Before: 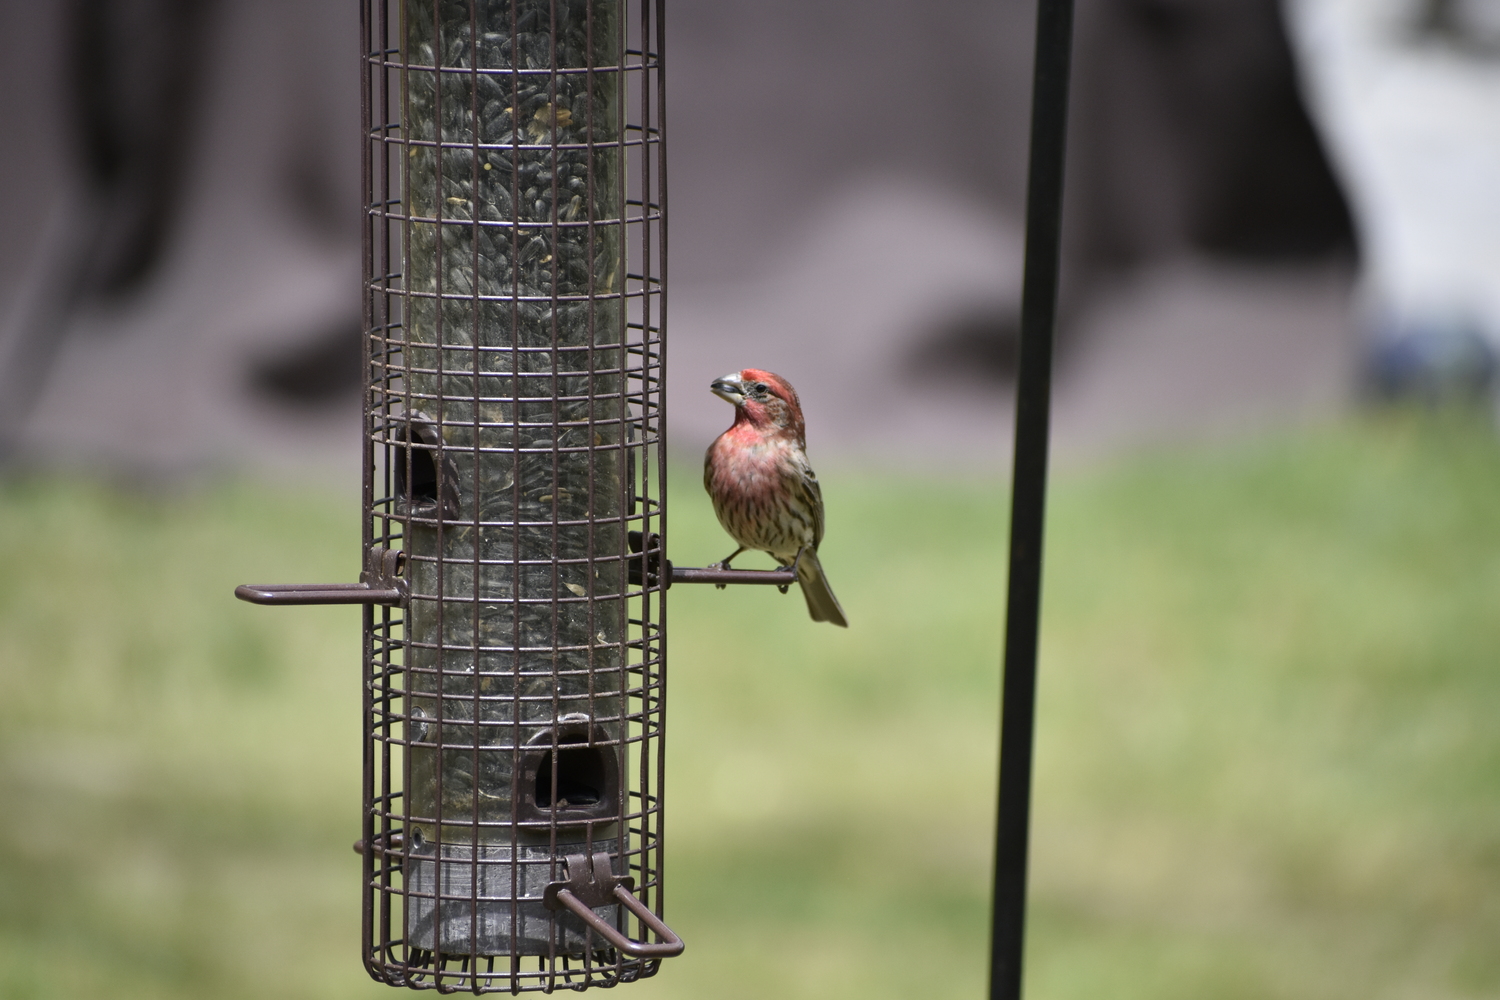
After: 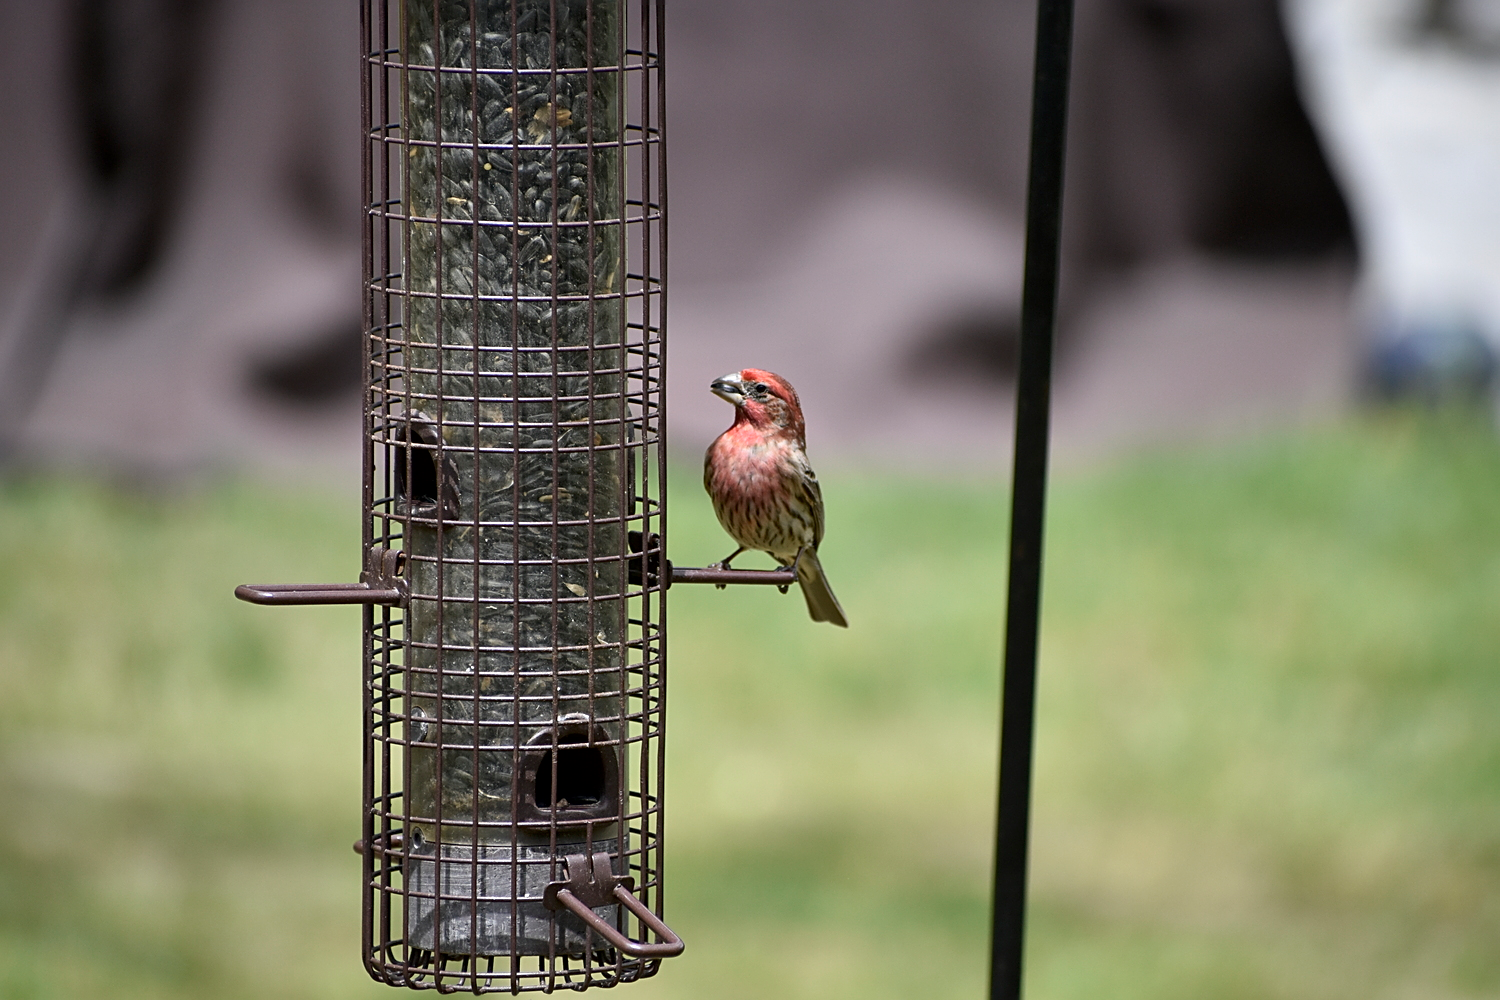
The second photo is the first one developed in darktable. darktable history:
local contrast: mode bilateral grid, contrast 20, coarseness 50, detail 119%, midtone range 0.2
sharpen: on, module defaults
